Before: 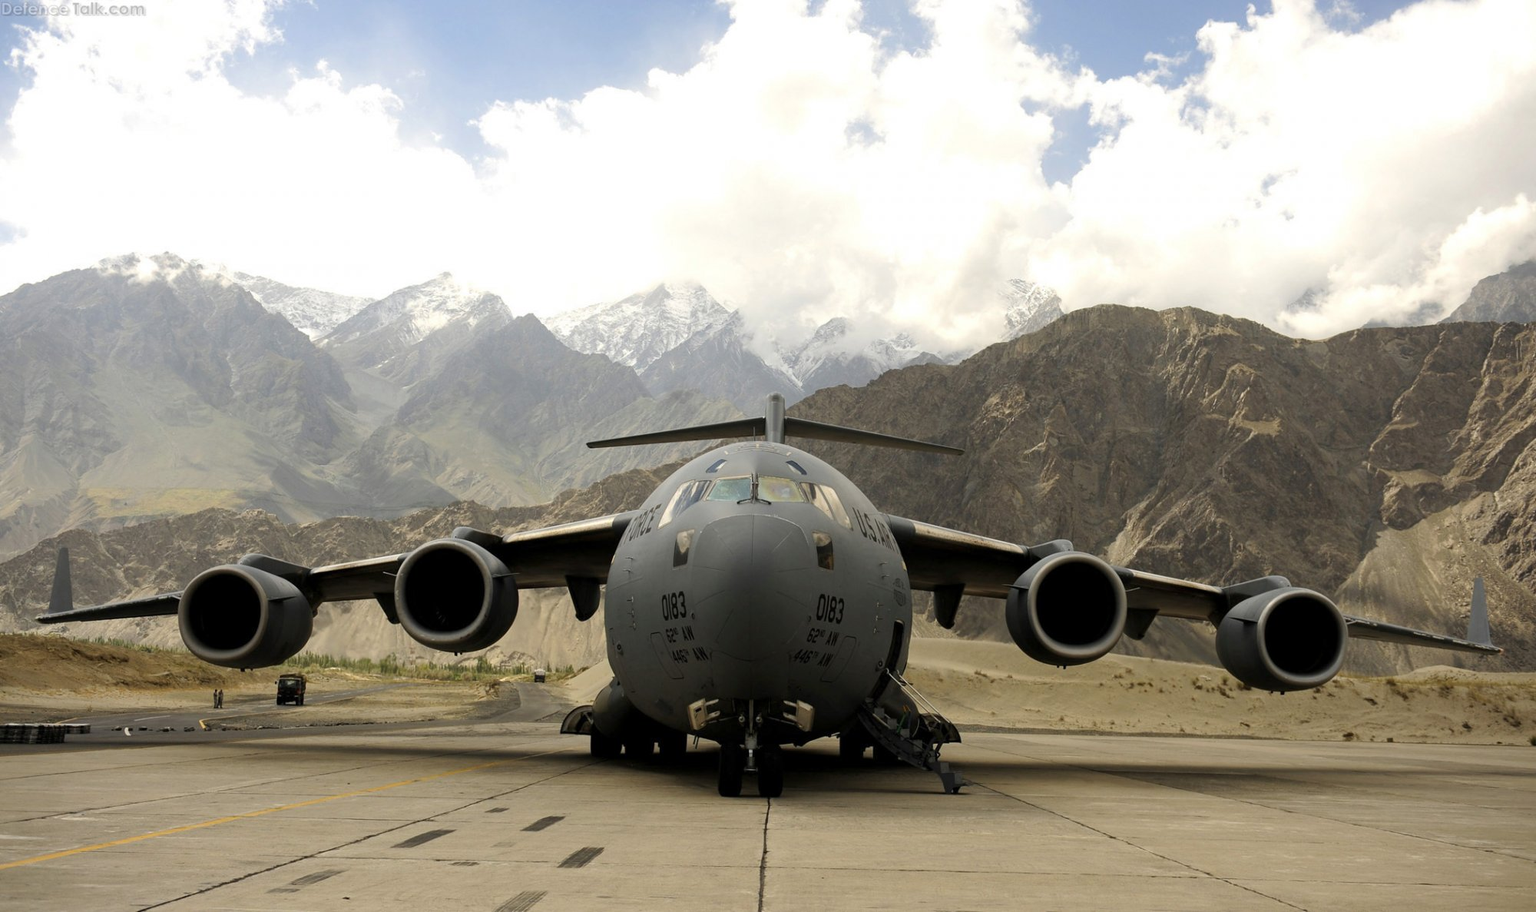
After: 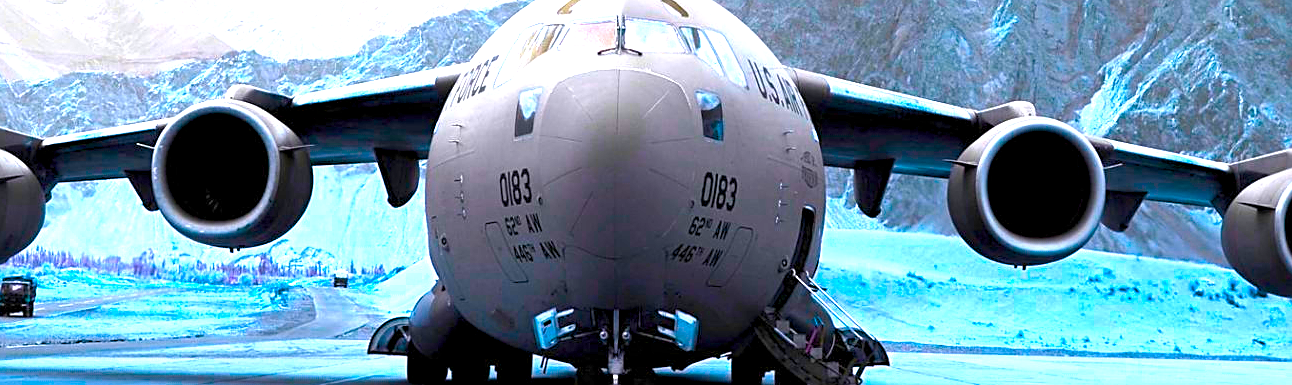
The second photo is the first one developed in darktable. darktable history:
crop: left 18.135%, top 50.699%, right 17.241%, bottom 16.814%
exposure: black level correction 0, exposure 1.578 EV, compensate highlight preservation false
sharpen: on, module defaults
shadows and highlights: shadows 24.87, highlights -23.15
color balance rgb: global offset › luminance -0.233%, linear chroma grading › global chroma 9.817%, perceptual saturation grading › global saturation 36.07%, perceptual saturation grading › shadows 34.67%, hue shift 178.43°, perceptual brilliance grading › highlights 10.119%, perceptual brilliance grading › mid-tones 4.792%, global vibrance 49.648%, contrast 0.951%
